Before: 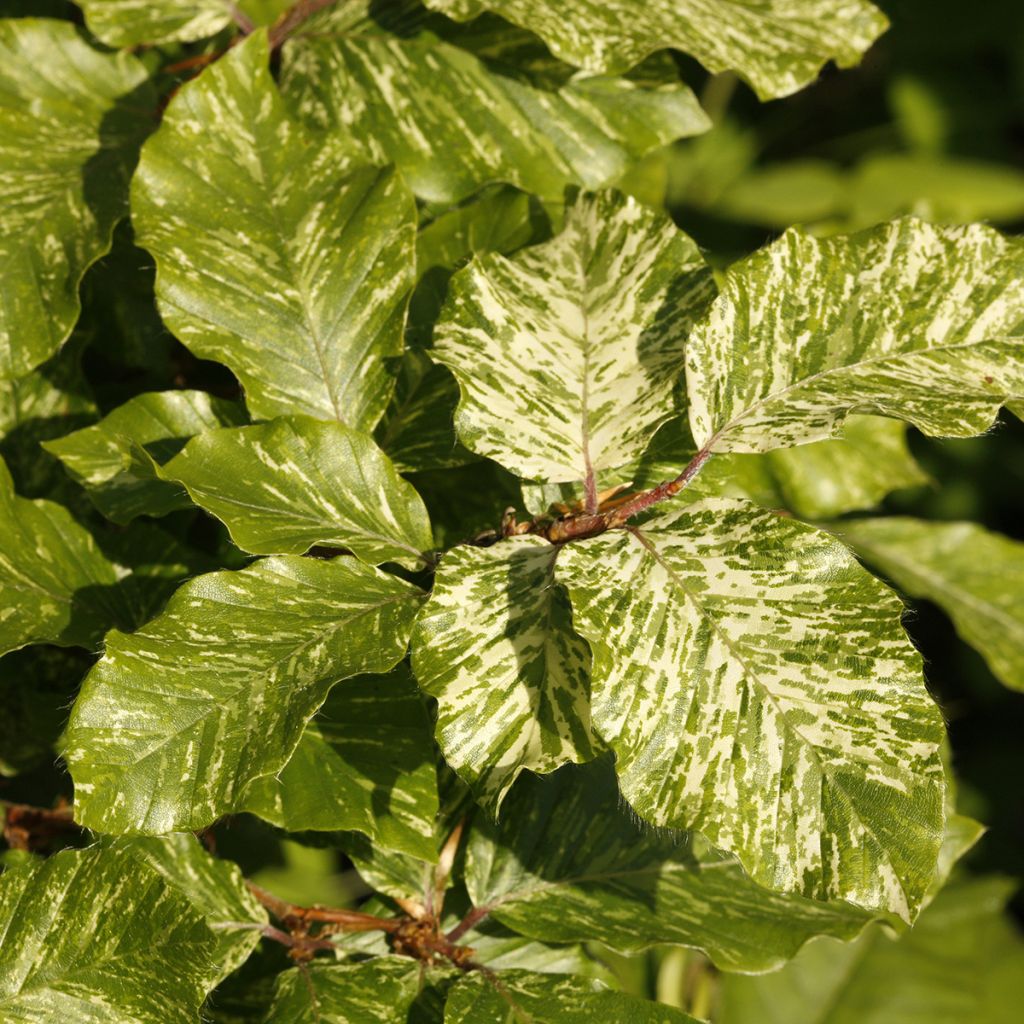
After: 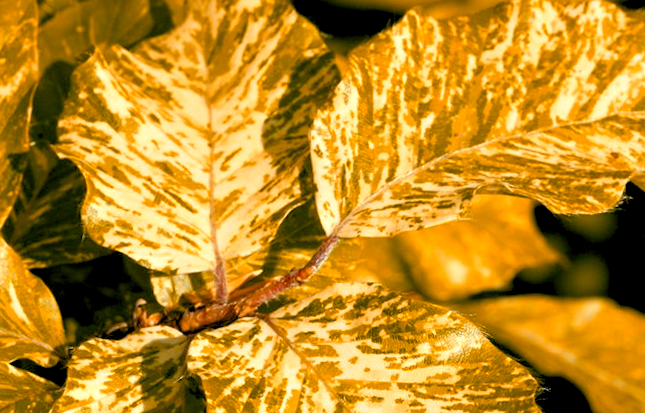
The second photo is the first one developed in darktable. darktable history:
crop: left 36.005%, top 18.293%, right 0.31%, bottom 38.444%
color balance rgb: linear chroma grading › global chroma 15%, perceptual saturation grading › global saturation 30%
rotate and perspective: rotation -2°, crop left 0.022, crop right 0.978, crop top 0.049, crop bottom 0.951
color zones: curves: ch2 [(0, 0.5) (0.143, 0.5) (0.286, 0.416) (0.429, 0.5) (0.571, 0.5) (0.714, 0.5) (0.857, 0.5) (1, 0.5)]
rgb levels: levels [[0.013, 0.434, 0.89], [0, 0.5, 1], [0, 0.5, 1]]
